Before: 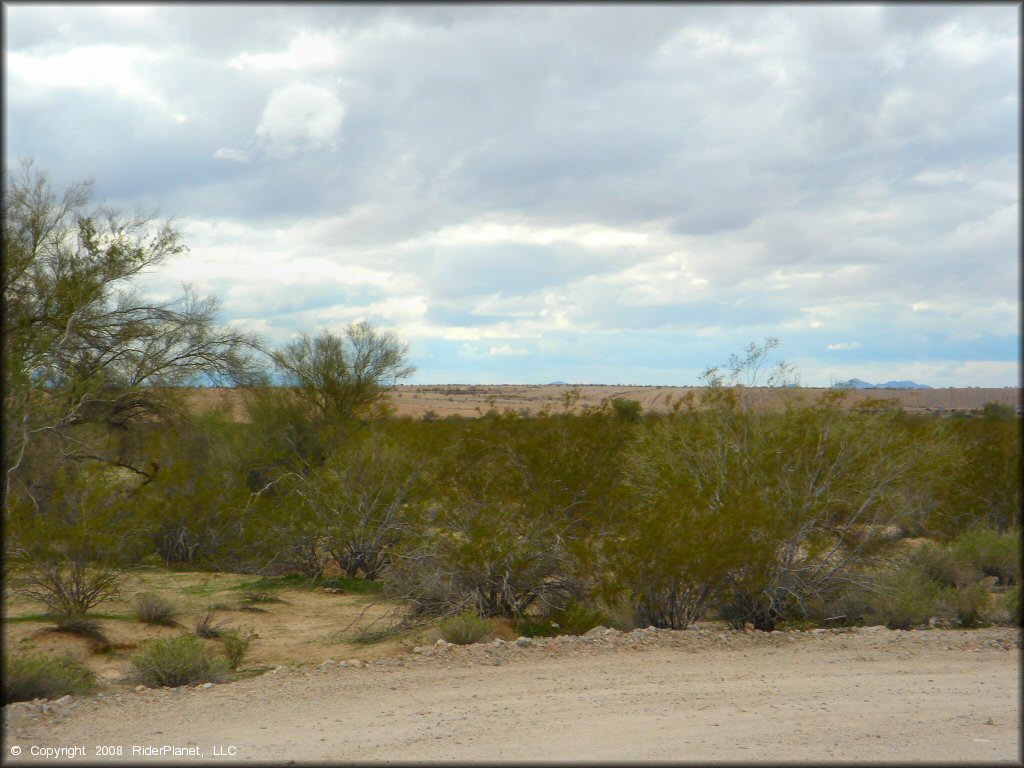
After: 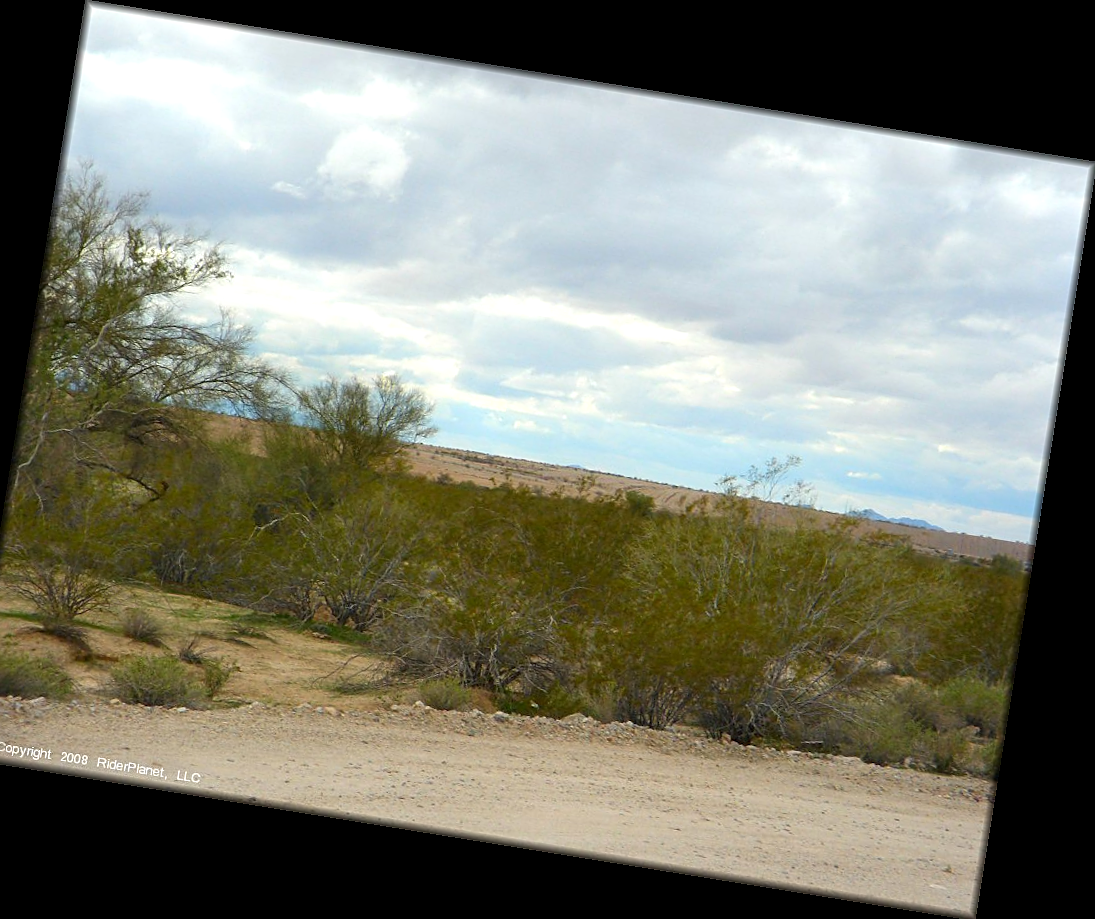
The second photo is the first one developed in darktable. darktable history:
rotate and perspective: rotation 9.12°, automatic cropping off
sharpen: on, module defaults
crop and rotate: left 3.238%
levels: levels [0, 0.476, 0.951]
